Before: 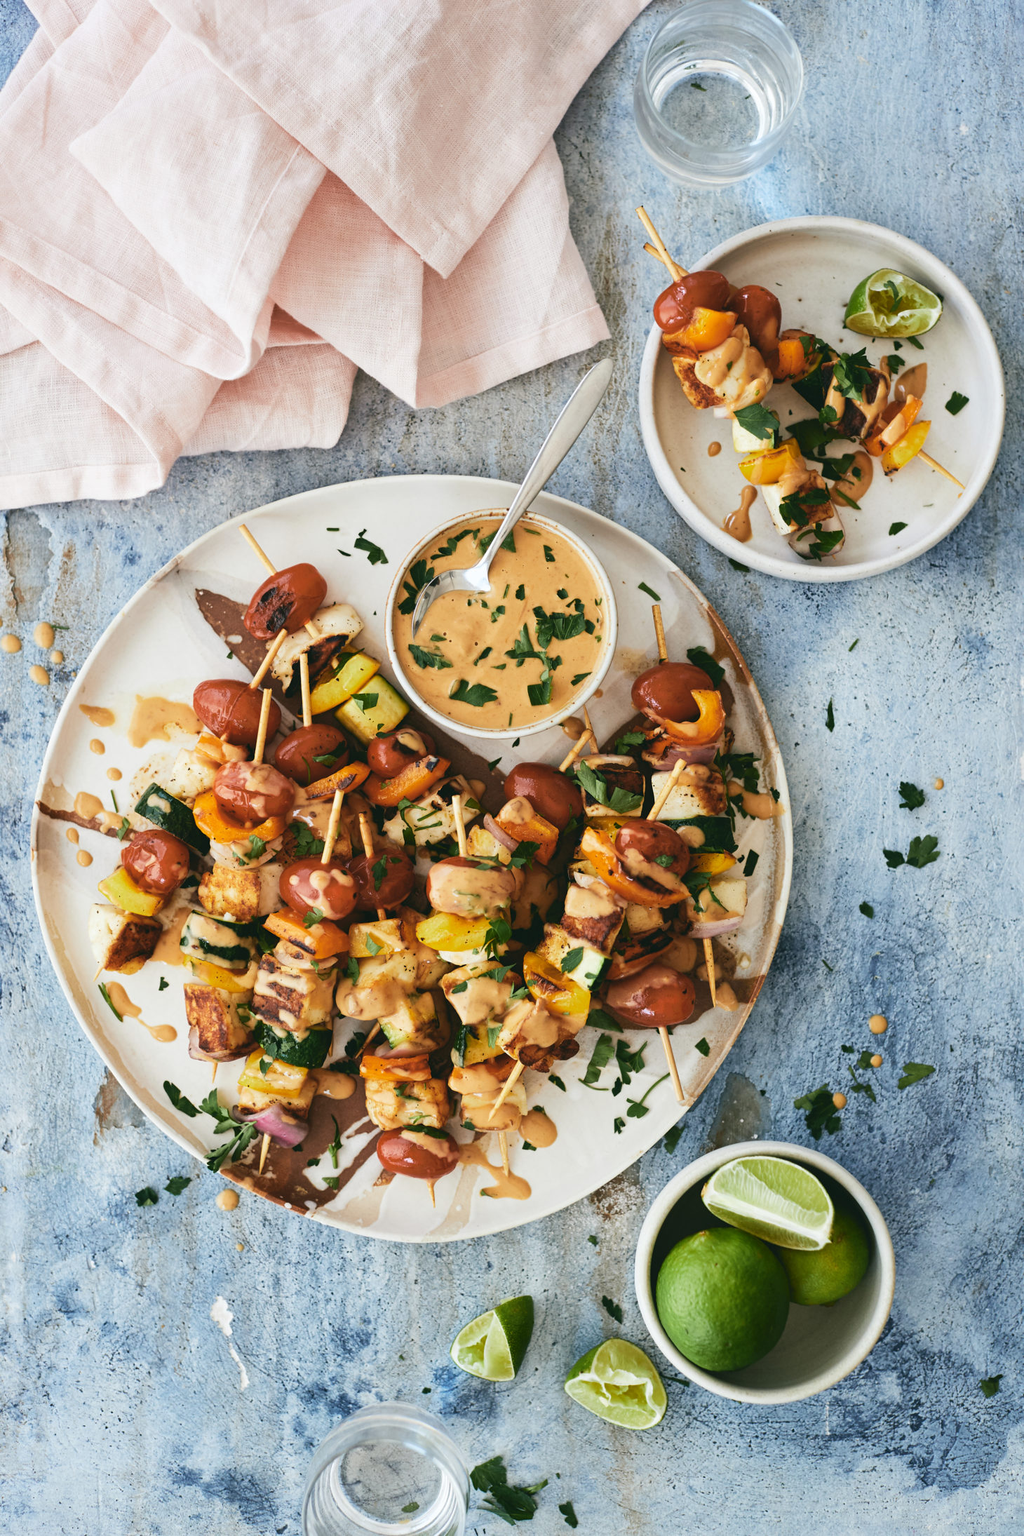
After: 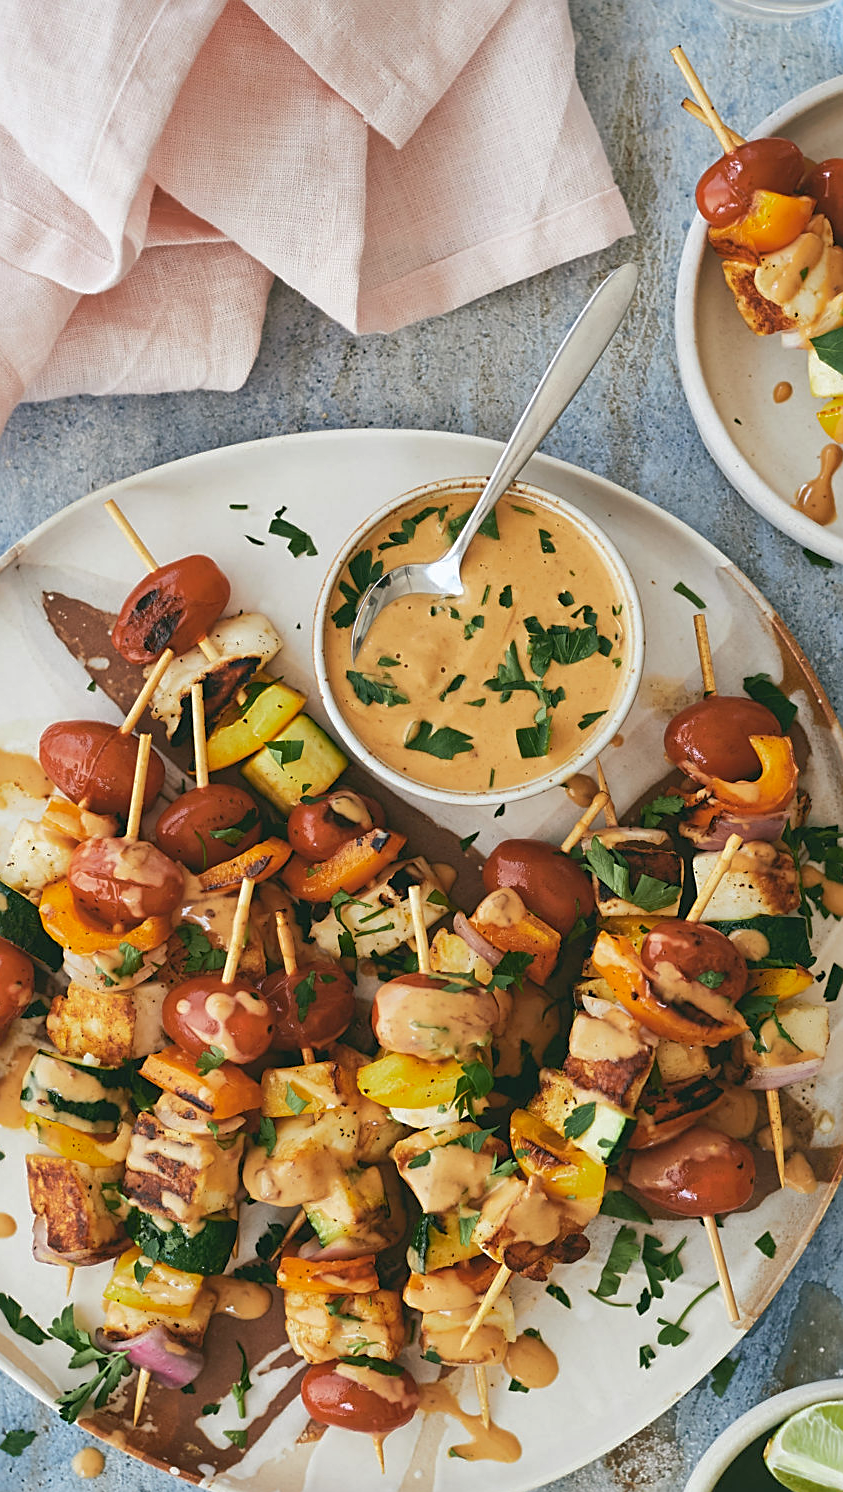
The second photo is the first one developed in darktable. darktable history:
sharpen: on, module defaults
crop: left 16.192%, top 11.347%, right 26.041%, bottom 20.504%
shadows and highlights: on, module defaults
